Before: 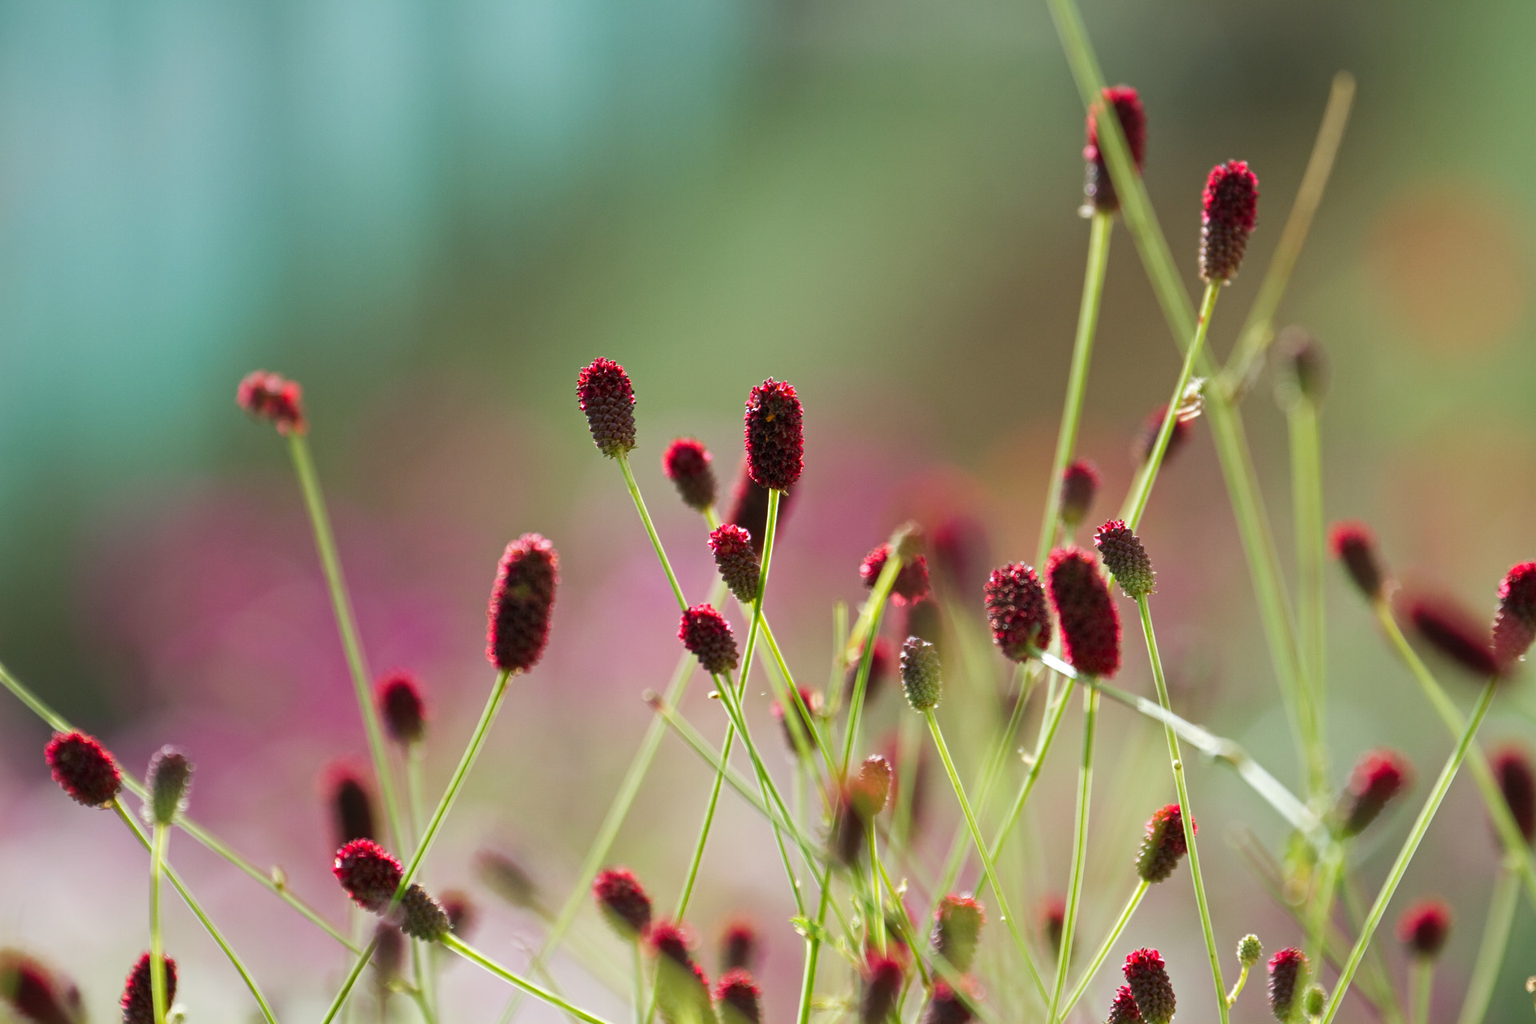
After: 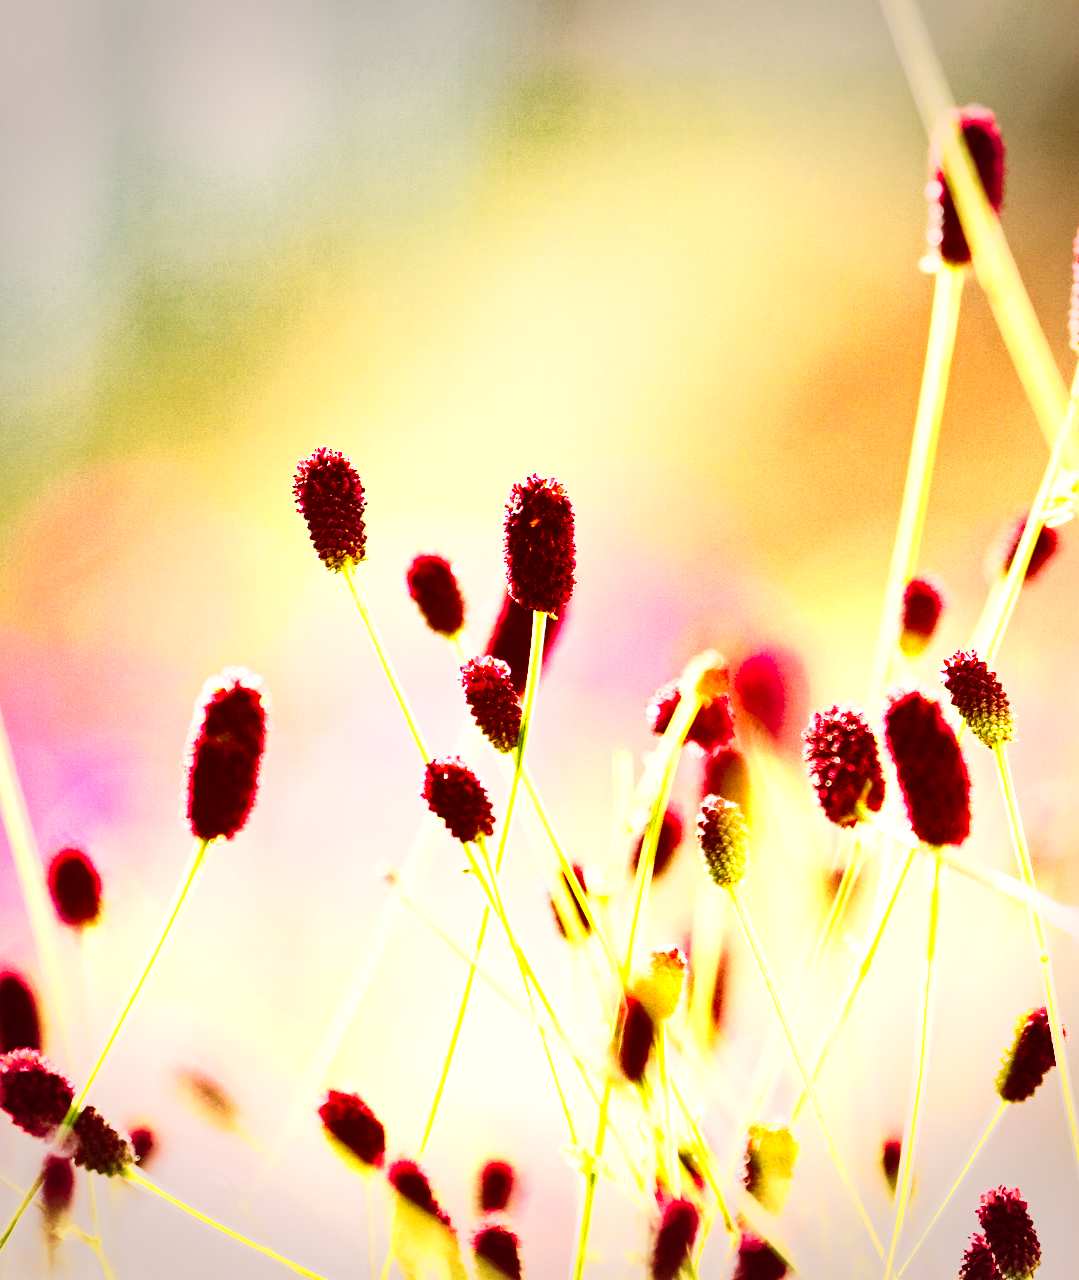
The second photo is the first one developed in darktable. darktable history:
shadows and highlights: soften with gaussian
vignetting: fall-off start 75.03%, brightness -0.434, saturation -0.198, width/height ratio 1.087, dithering 8-bit output, unbound false
crop and rotate: left 22.334%, right 21.431%
color correction: highlights a* 9.57, highlights b* 8.58, shadows a* 39.4, shadows b* 39.44, saturation 0.79
tone curve: curves: ch0 [(0, 0) (0.003, 0.003) (0.011, 0.013) (0.025, 0.029) (0.044, 0.052) (0.069, 0.082) (0.1, 0.118) (0.136, 0.161) (0.177, 0.21) (0.224, 0.27) (0.277, 0.38) (0.335, 0.49) (0.399, 0.594) (0.468, 0.692) (0.543, 0.794) (0.623, 0.857) (0.709, 0.919) (0.801, 0.955) (0.898, 0.978) (1, 1)], preserve colors none
color zones: curves: ch0 [(0.099, 0.624) (0.257, 0.596) (0.384, 0.376) (0.529, 0.492) (0.697, 0.564) (0.768, 0.532) (0.908, 0.644)]; ch1 [(0.112, 0.564) (0.254, 0.612) (0.432, 0.676) (0.592, 0.456) (0.743, 0.684) (0.888, 0.536)]; ch2 [(0.25, 0.5) (0.469, 0.36) (0.75, 0.5)]
base curve: curves: ch0 [(0, 0) (0.036, 0.025) (0.121, 0.166) (0.206, 0.329) (0.605, 0.79) (1, 1)], preserve colors none
